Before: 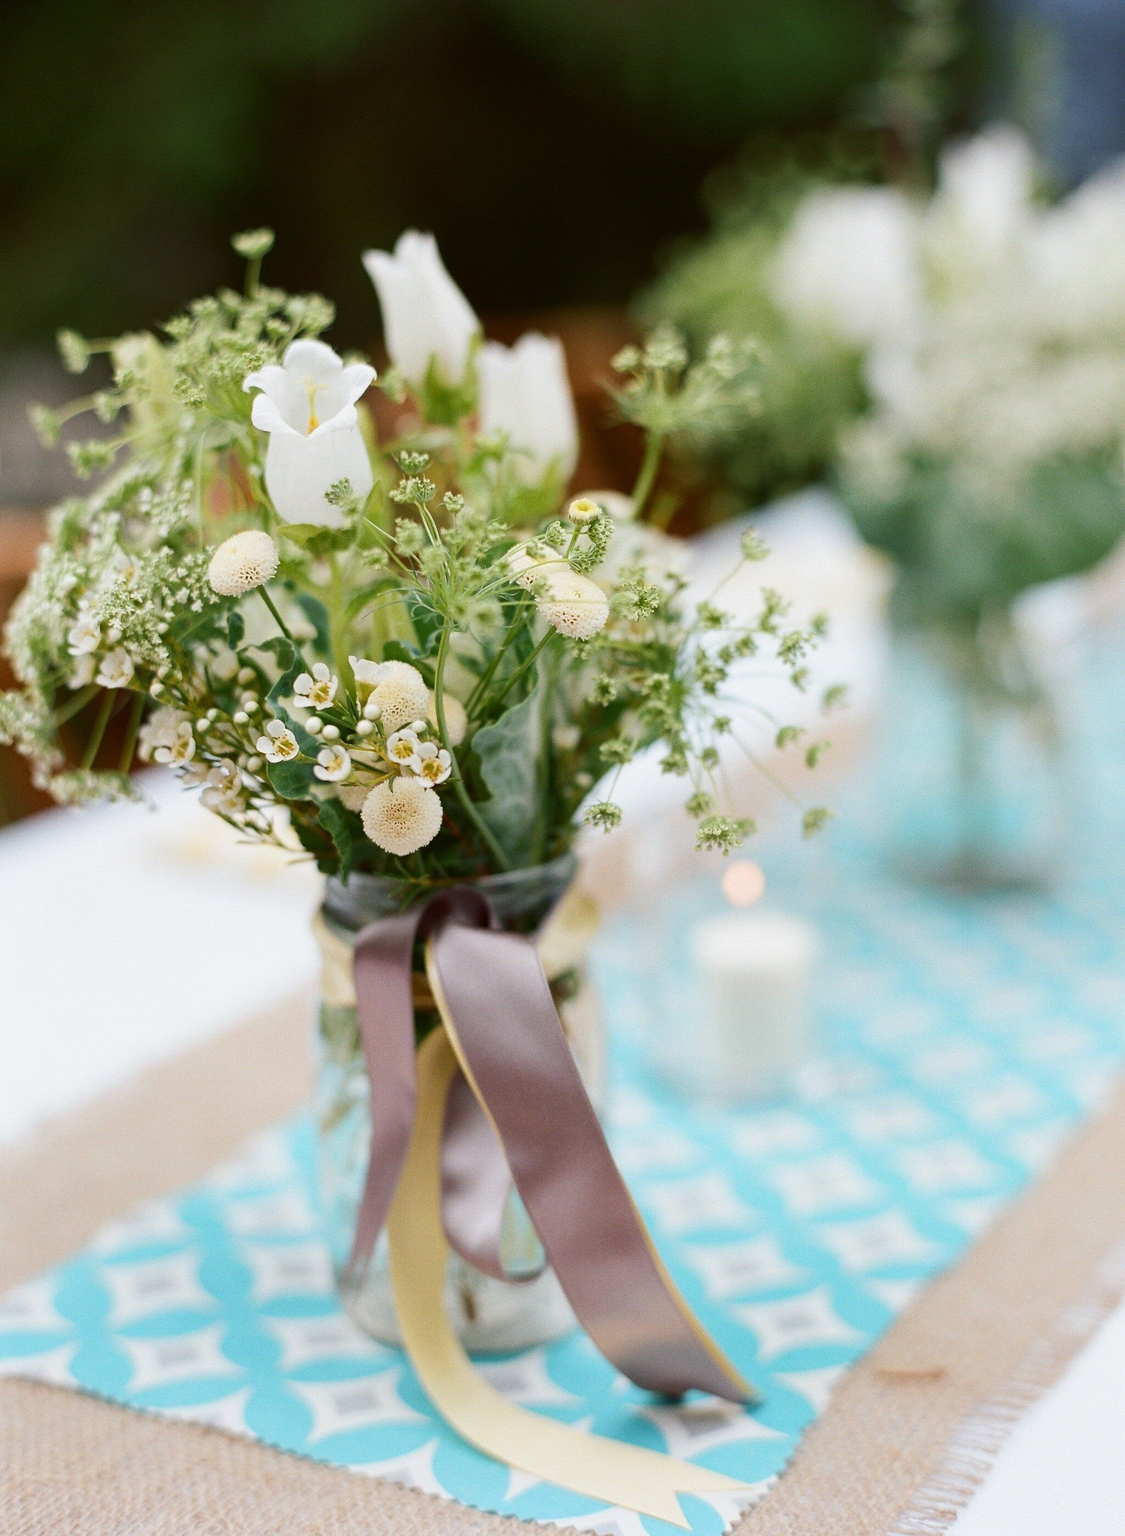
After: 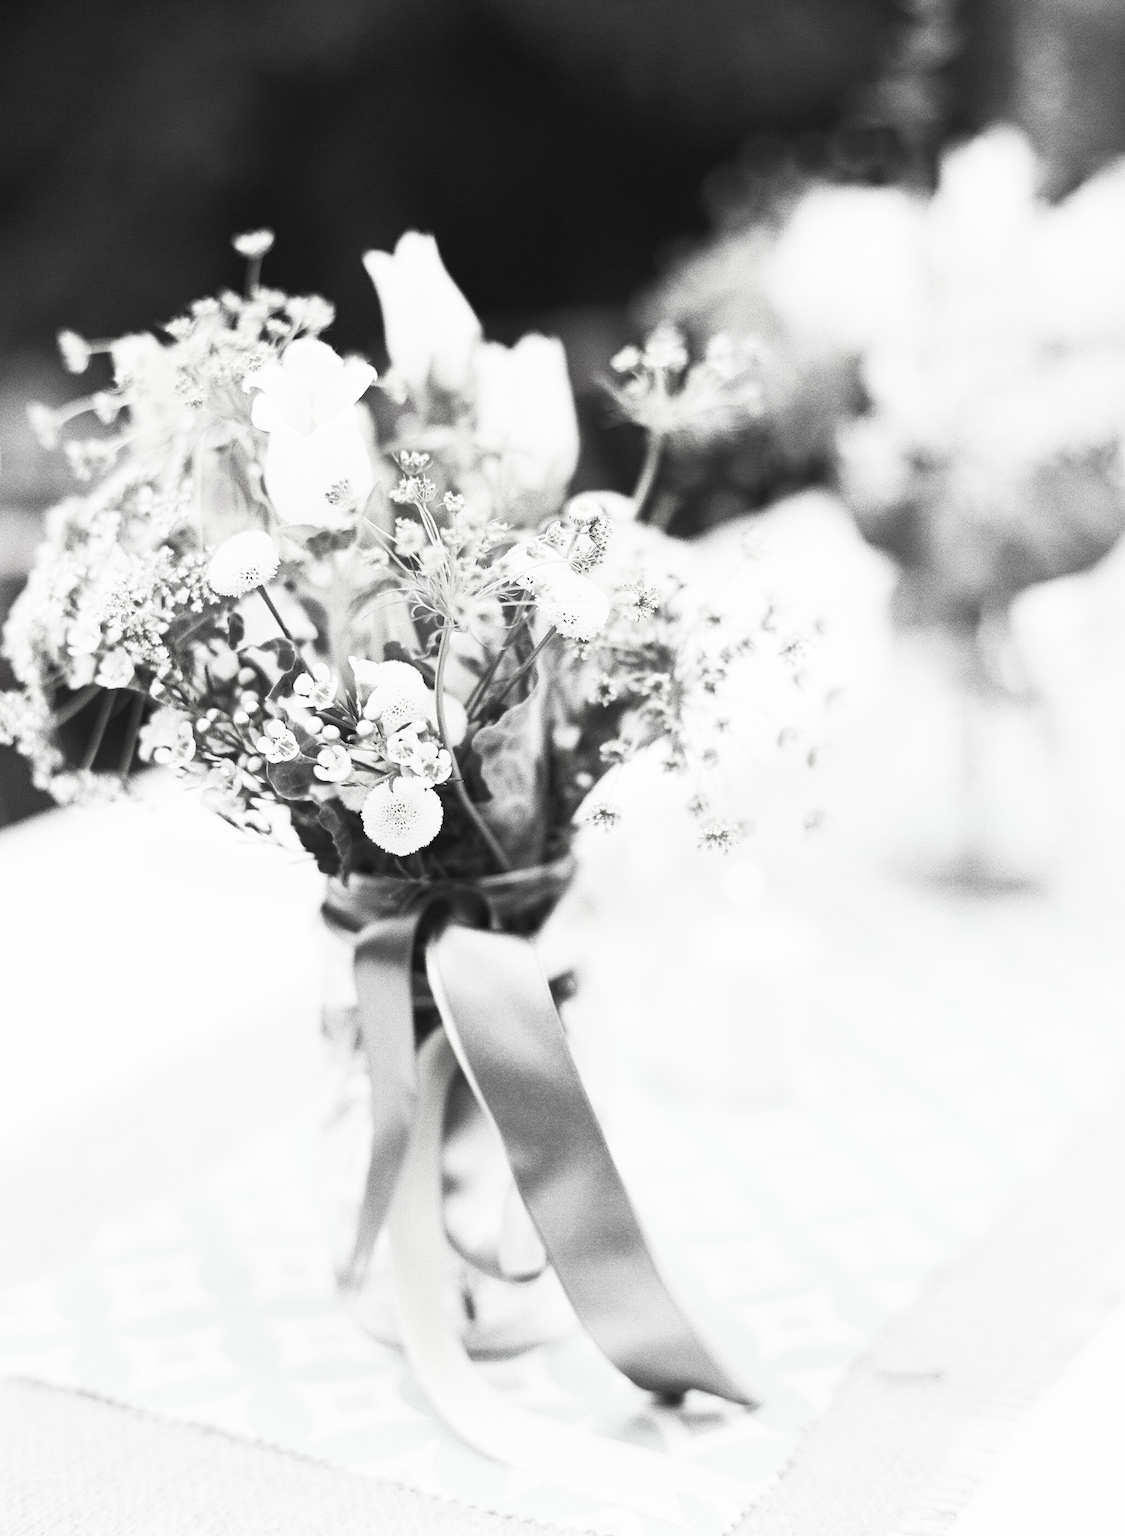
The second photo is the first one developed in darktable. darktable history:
contrast brightness saturation: contrast 0.549, brightness 0.479, saturation -0.981
